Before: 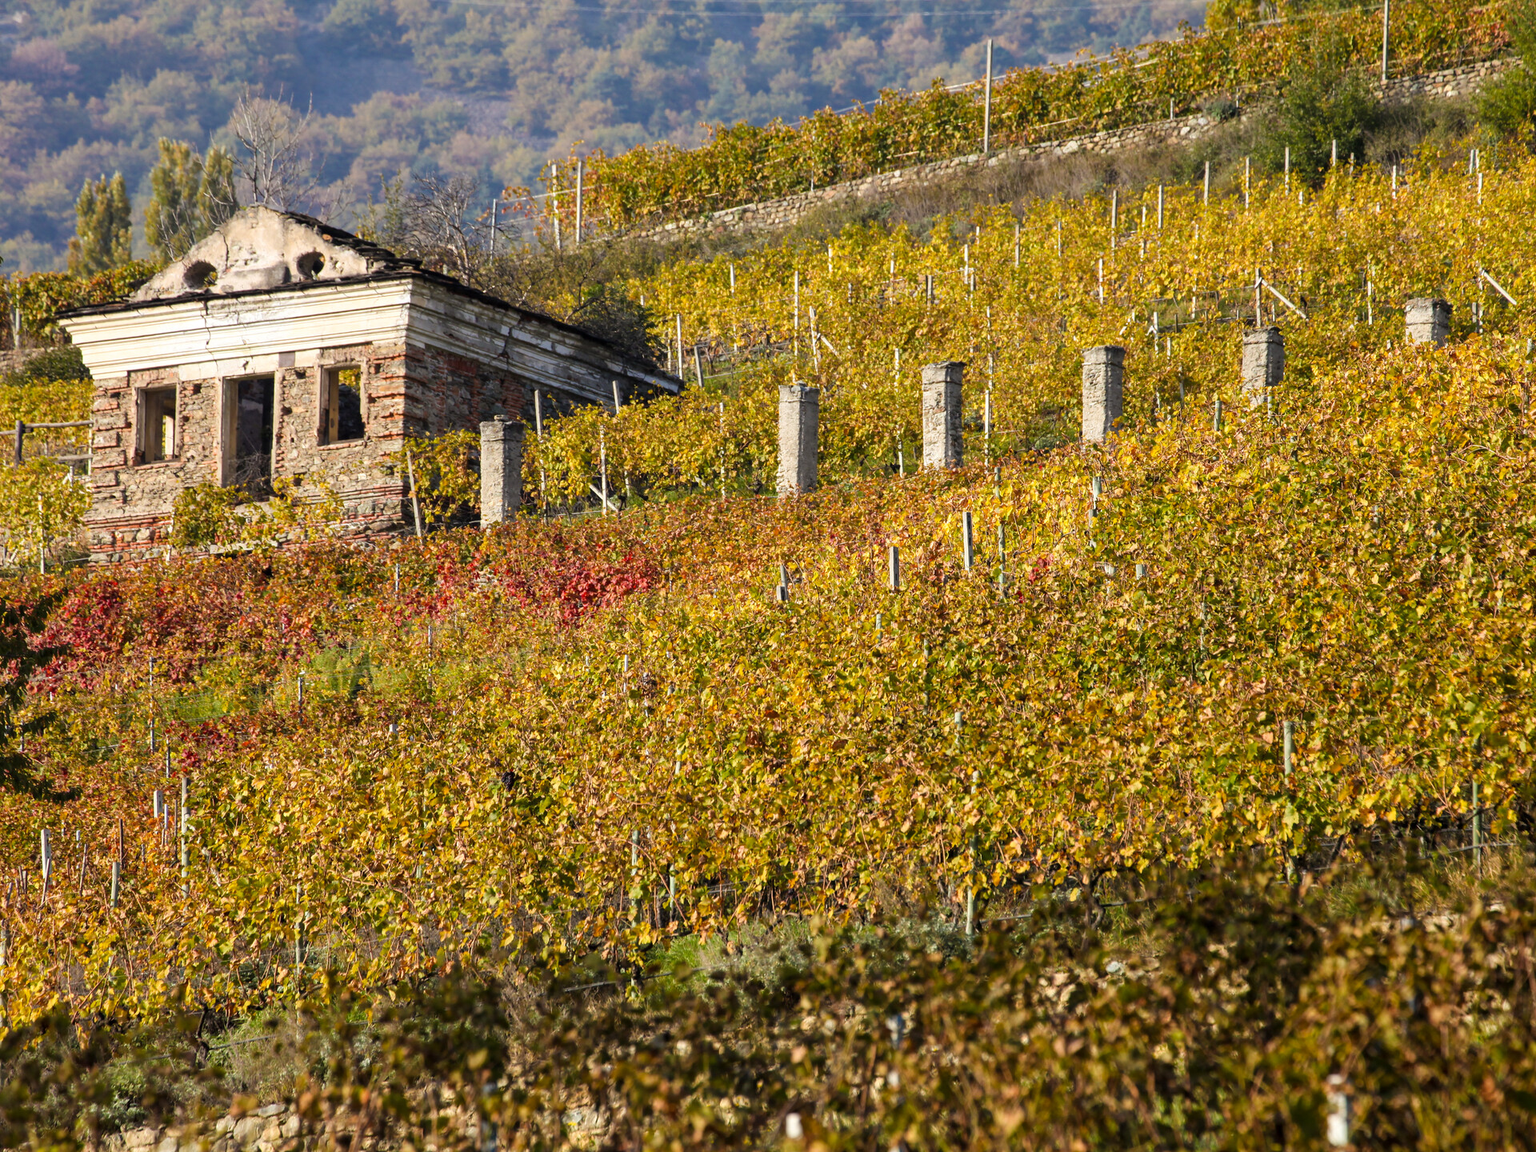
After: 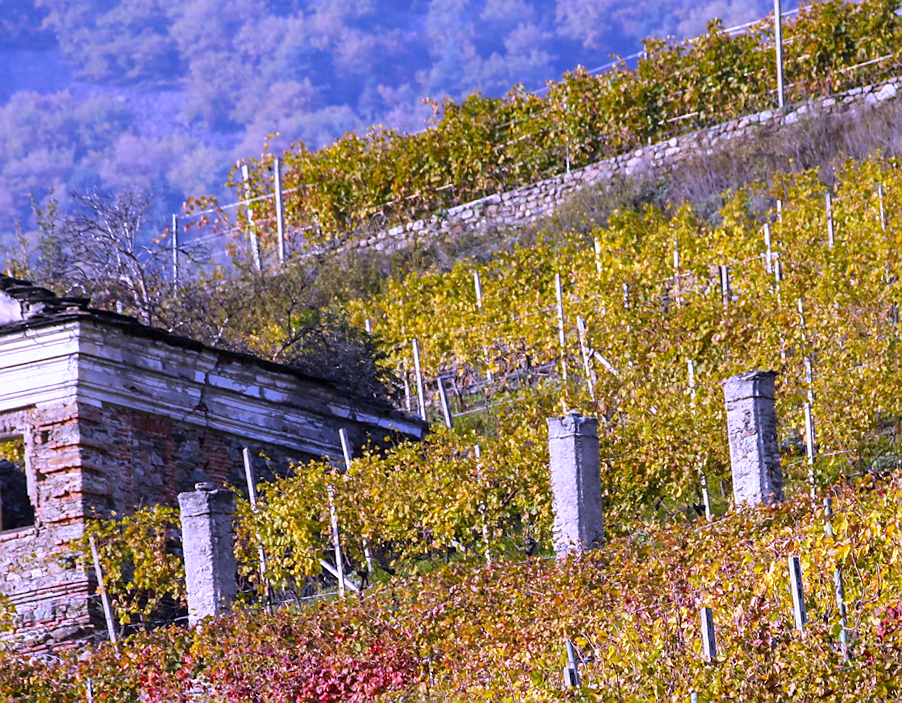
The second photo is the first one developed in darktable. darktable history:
sharpen: radius 1.458, amount 0.398, threshold 1.271
white balance: red 0.98, blue 1.61
rotate and perspective: rotation -4.57°, crop left 0.054, crop right 0.944, crop top 0.087, crop bottom 0.914
crop: left 19.556%, right 30.401%, bottom 46.458%
